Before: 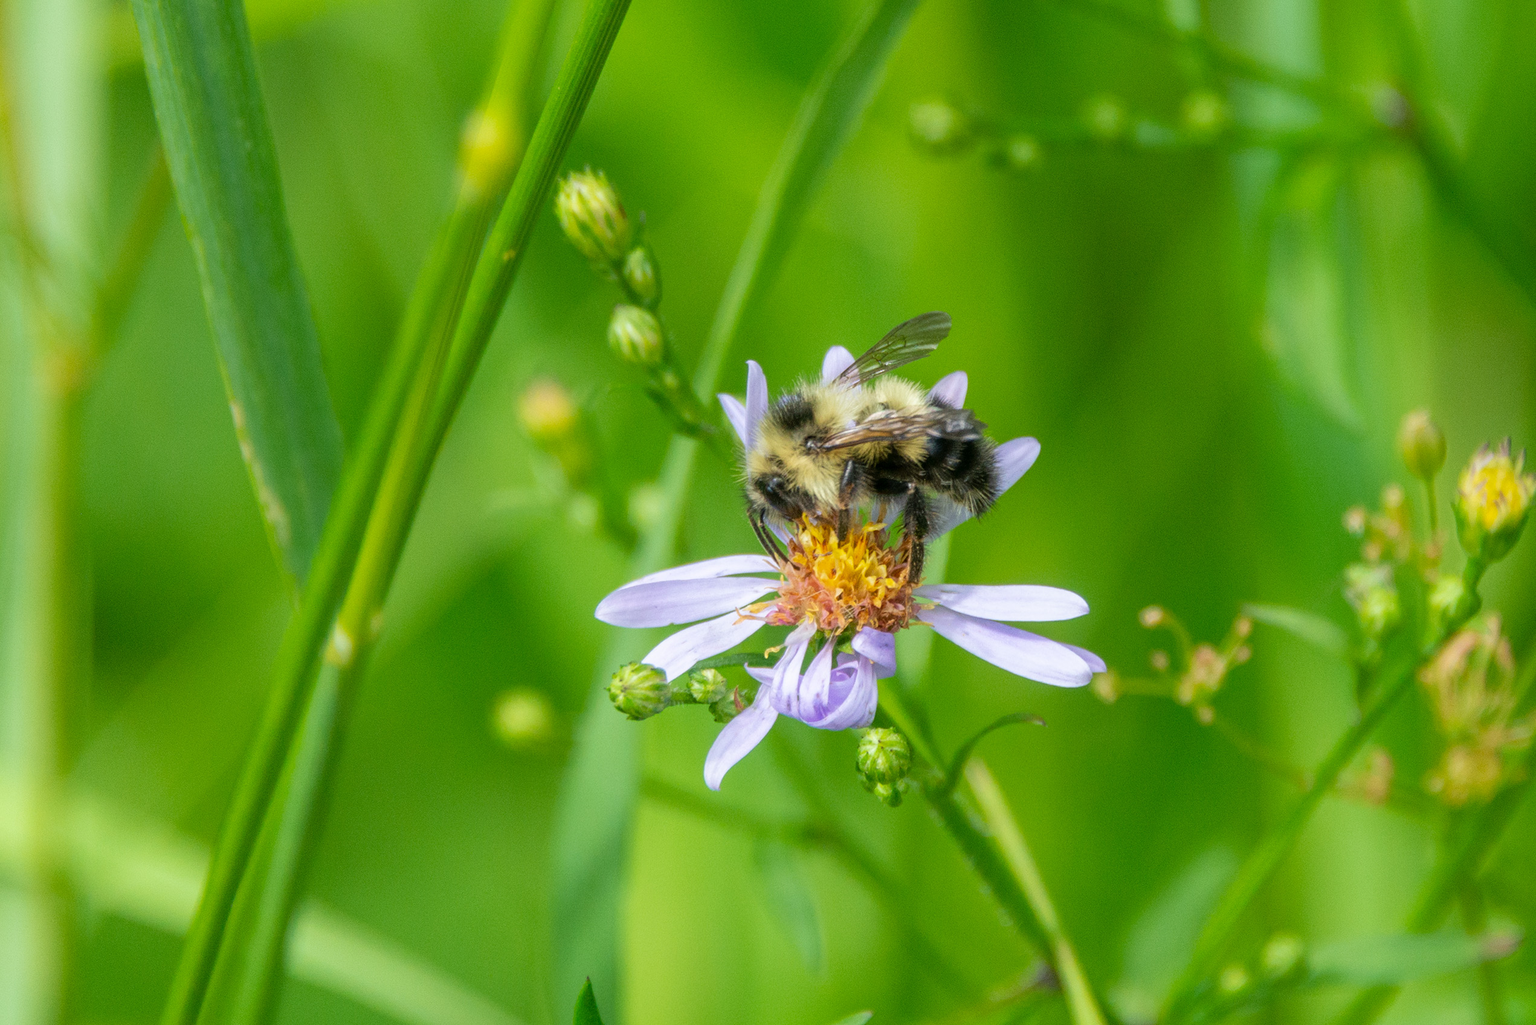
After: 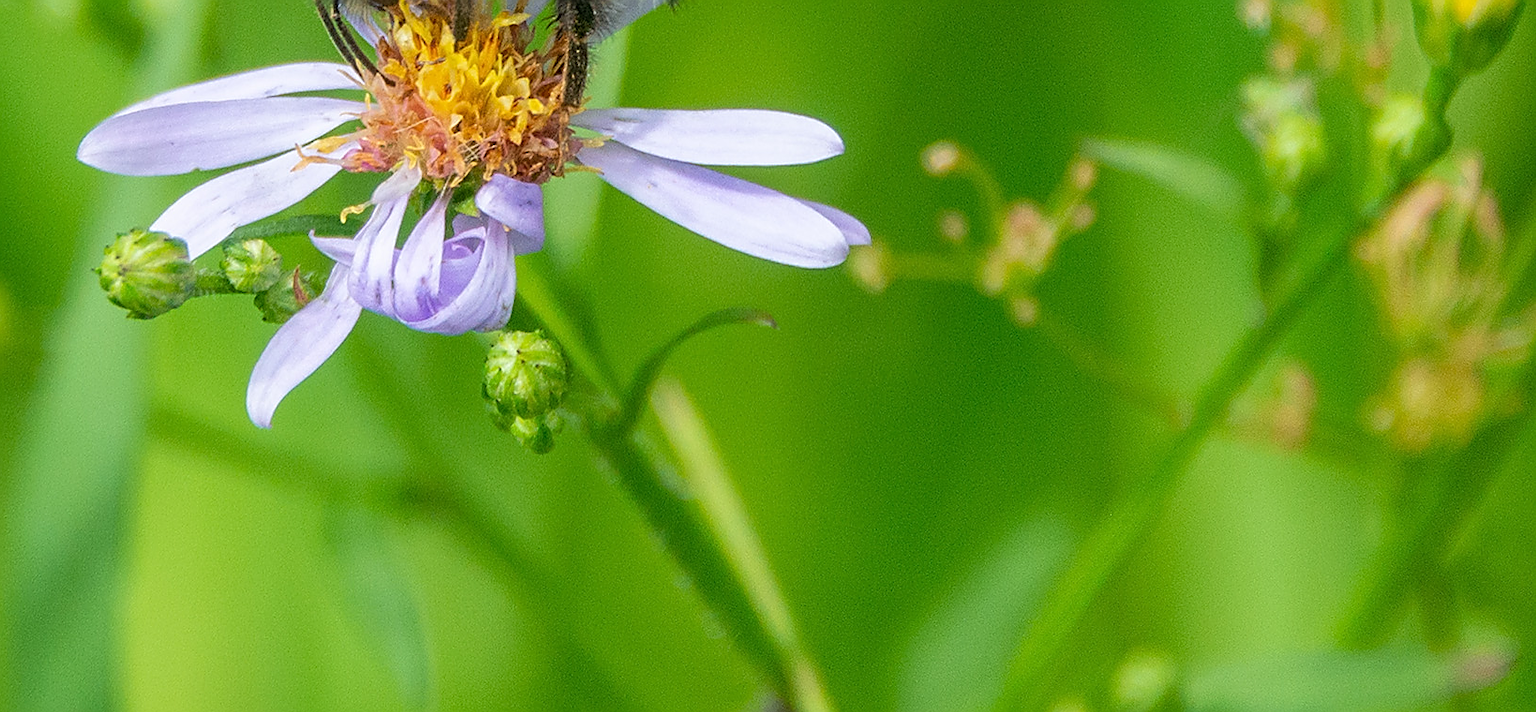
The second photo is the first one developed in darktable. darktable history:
sharpen: radius 1.4, amount 1.25, threshold 0.7
crop and rotate: left 35.509%, top 50.238%, bottom 4.934%
